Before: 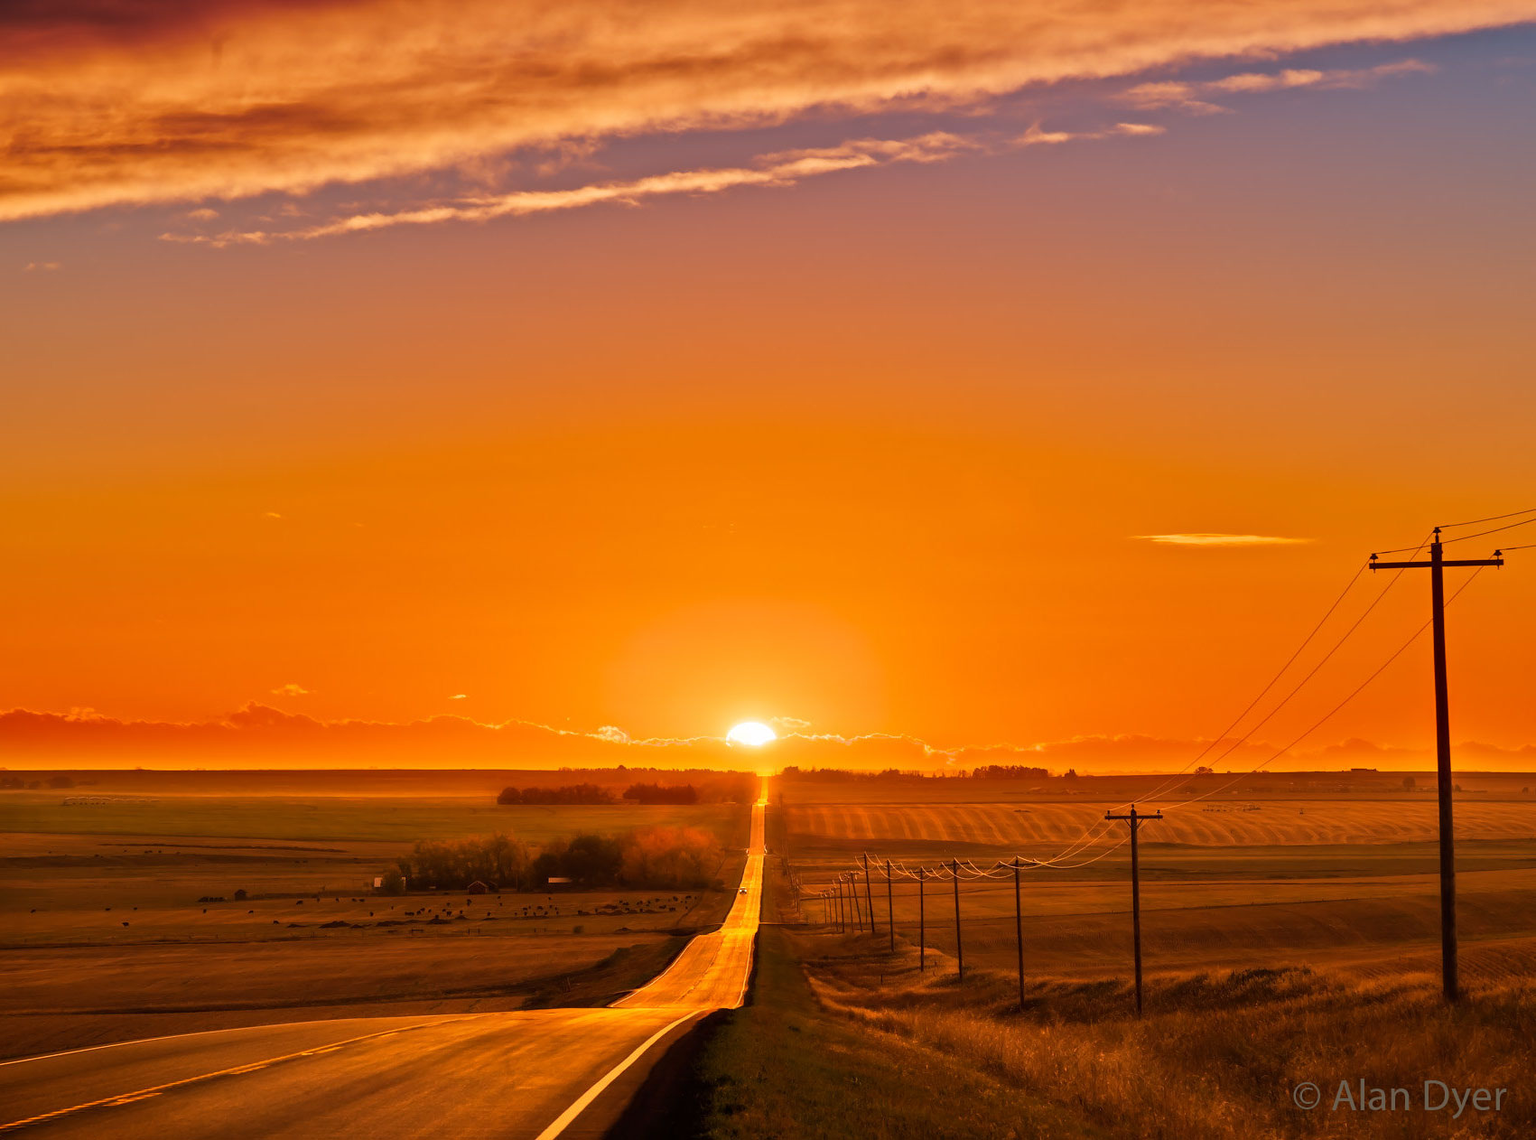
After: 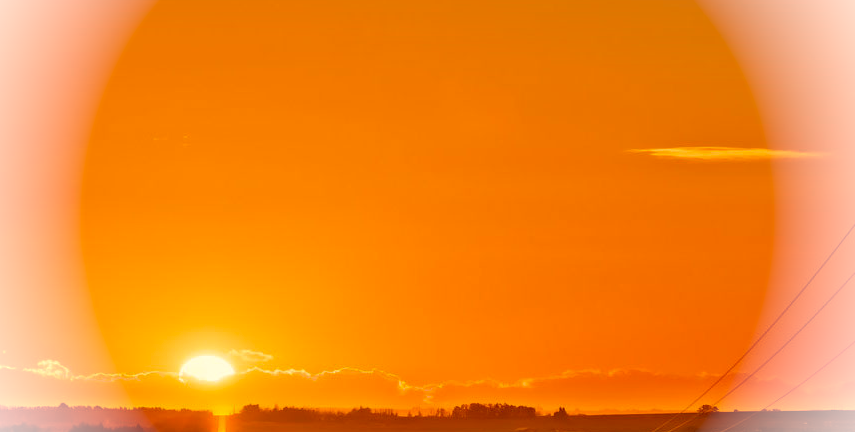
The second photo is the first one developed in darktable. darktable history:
color correction: highlights a* 1.4, highlights b* 17.86
vignetting: fall-off radius 60.84%, brightness 0.998, saturation -0.489
crop: left 36.764%, top 35.204%, right 12.917%, bottom 30.531%
